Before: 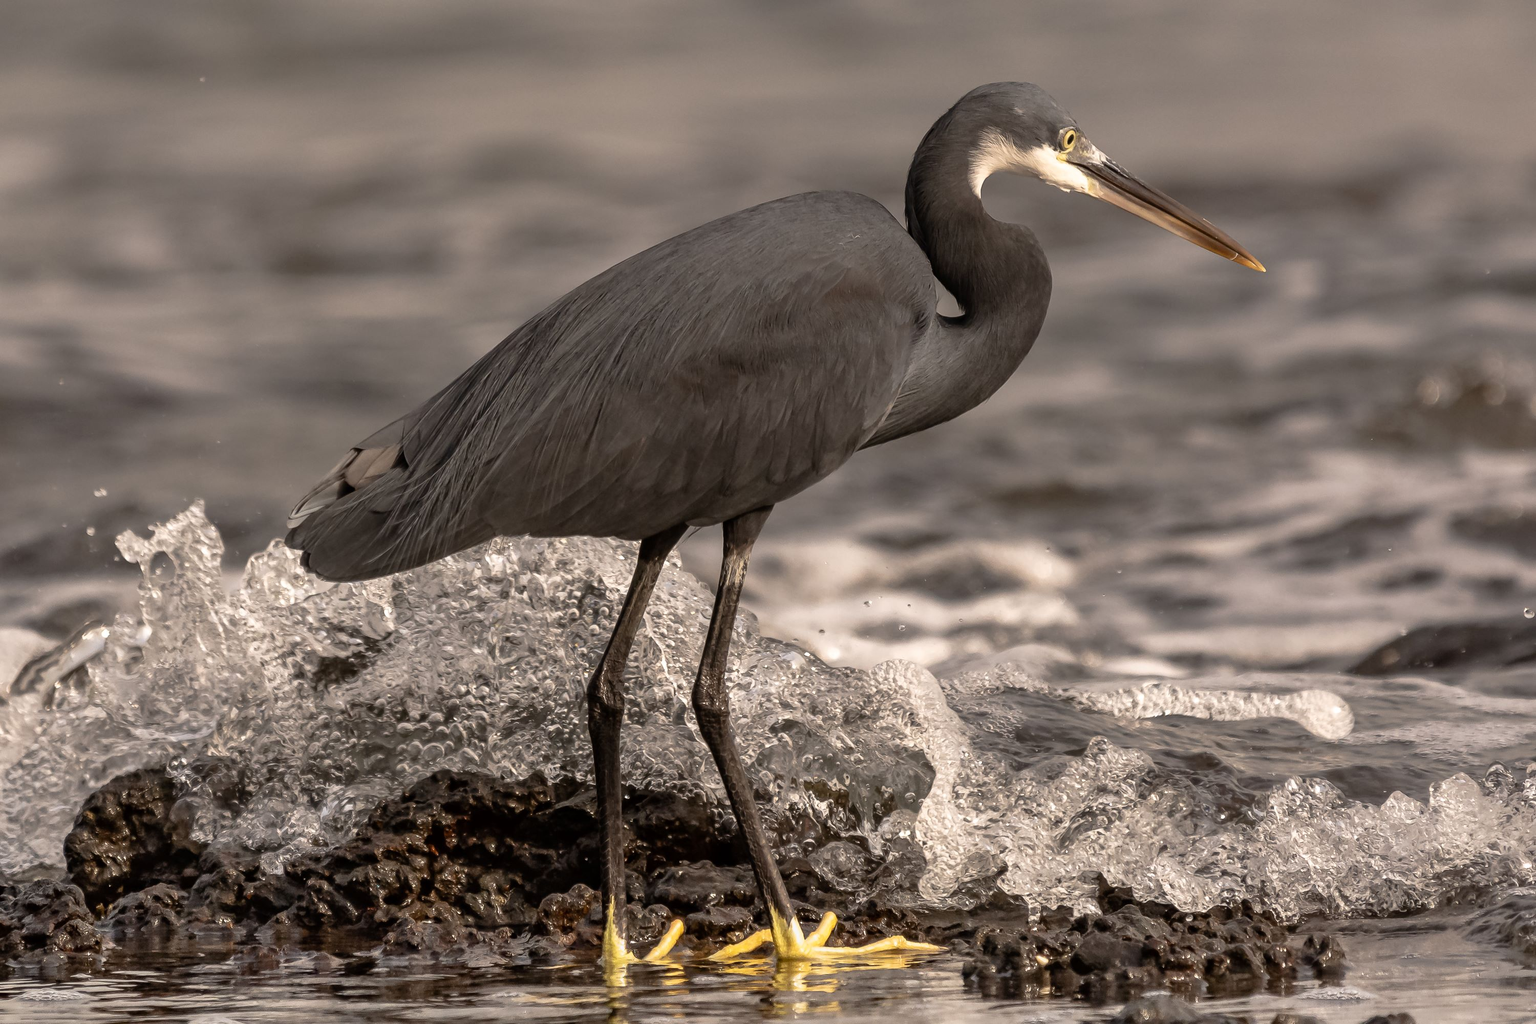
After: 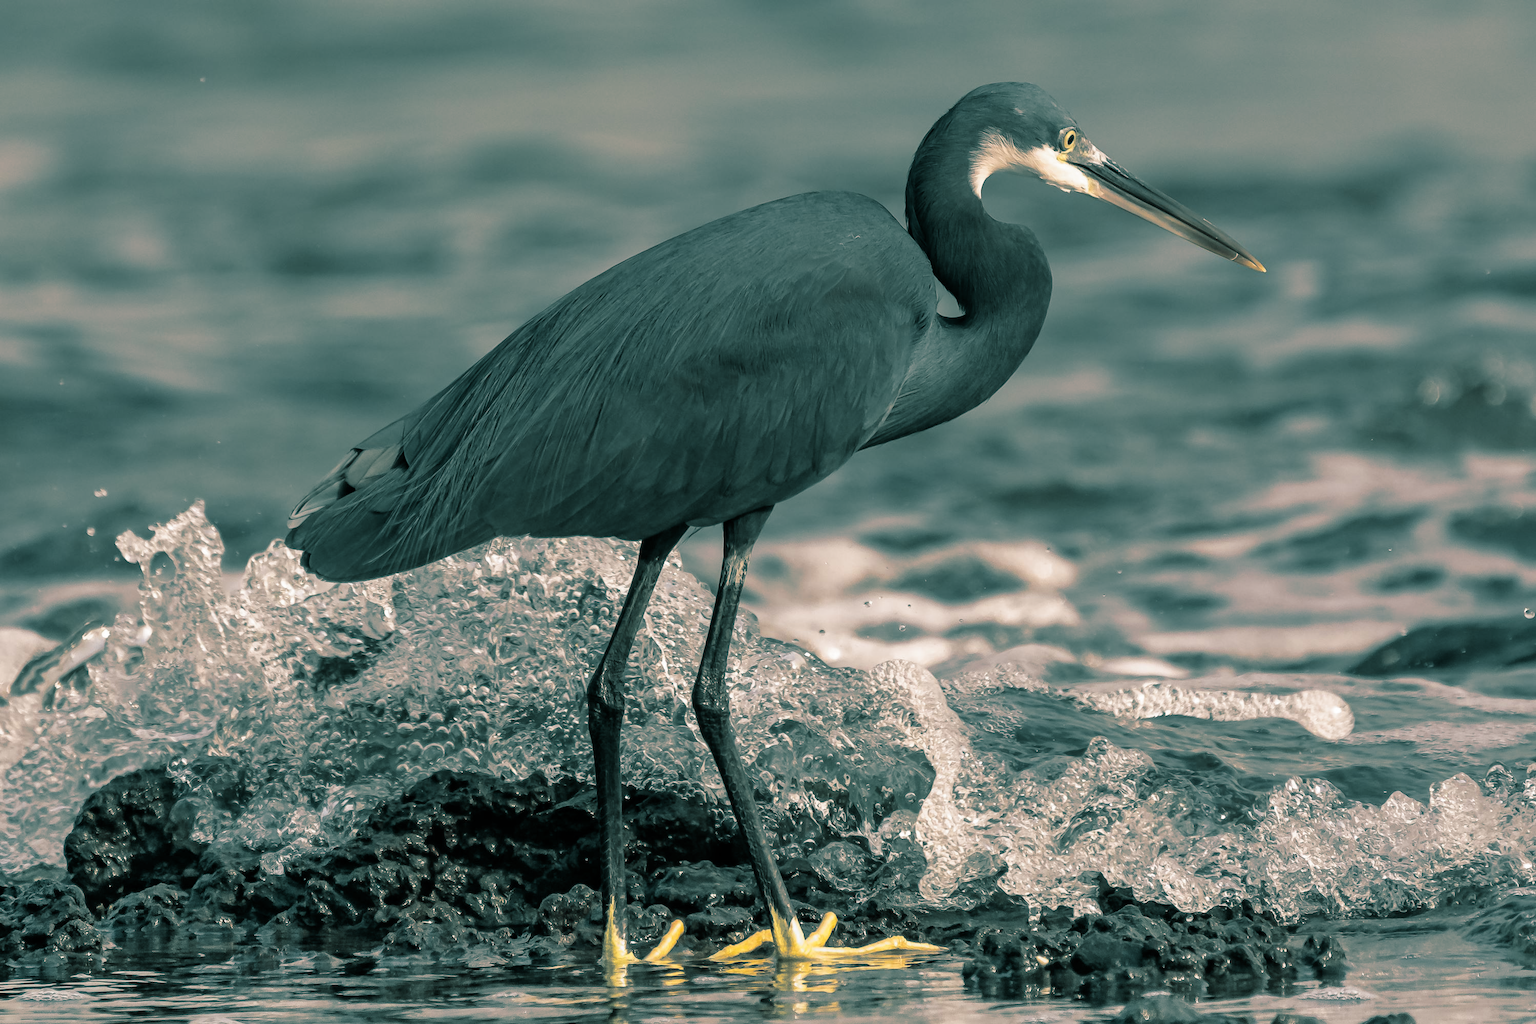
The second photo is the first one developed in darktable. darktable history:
color zones: curves: ch0 [(0.068, 0.464) (0.25, 0.5) (0.48, 0.508) (0.75, 0.536) (0.886, 0.476) (0.967, 0.456)]; ch1 [(0.066, 0.456) (0.25, 0.5) (0.616, 0.508) (0.746, 0.56) (0.934, 0.444)]
split-toning: shadows › hue 183.6°, shadows › saturation 0.52, highlights › hue 0°, highlights › saturation 0
